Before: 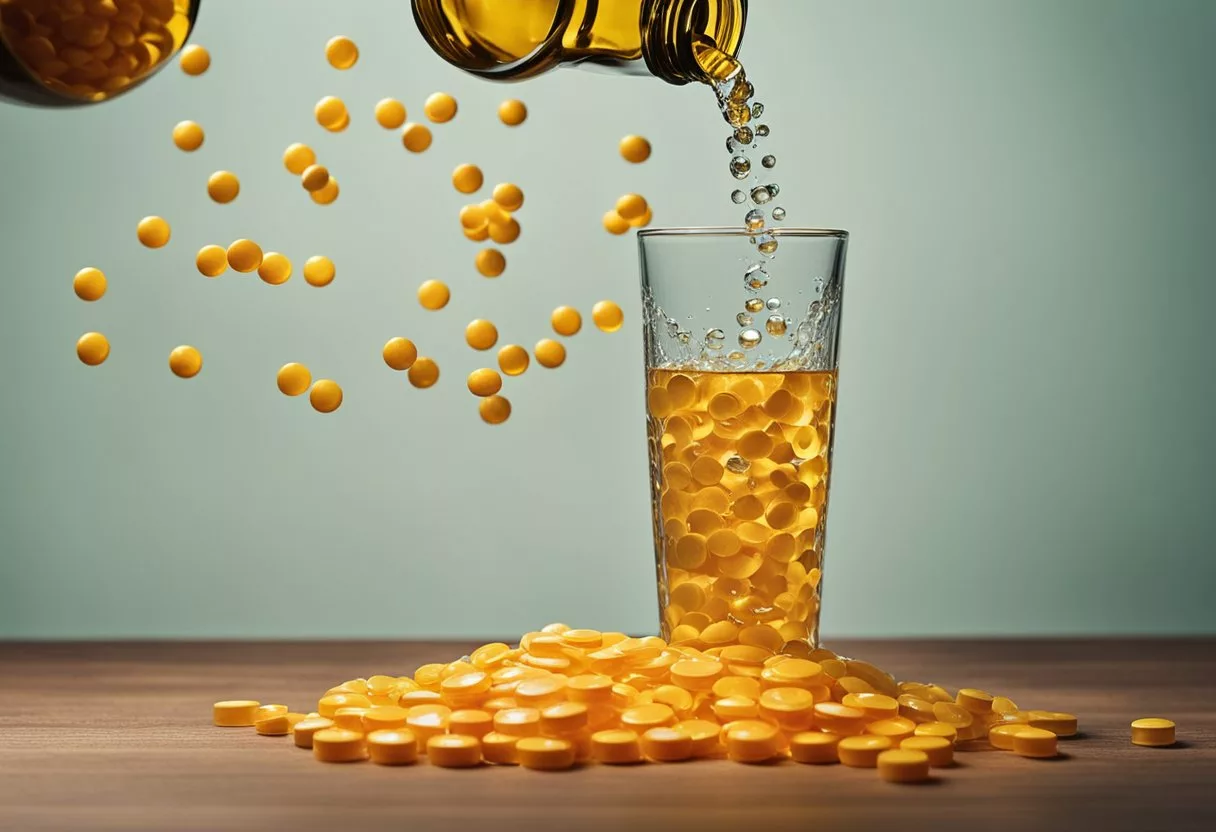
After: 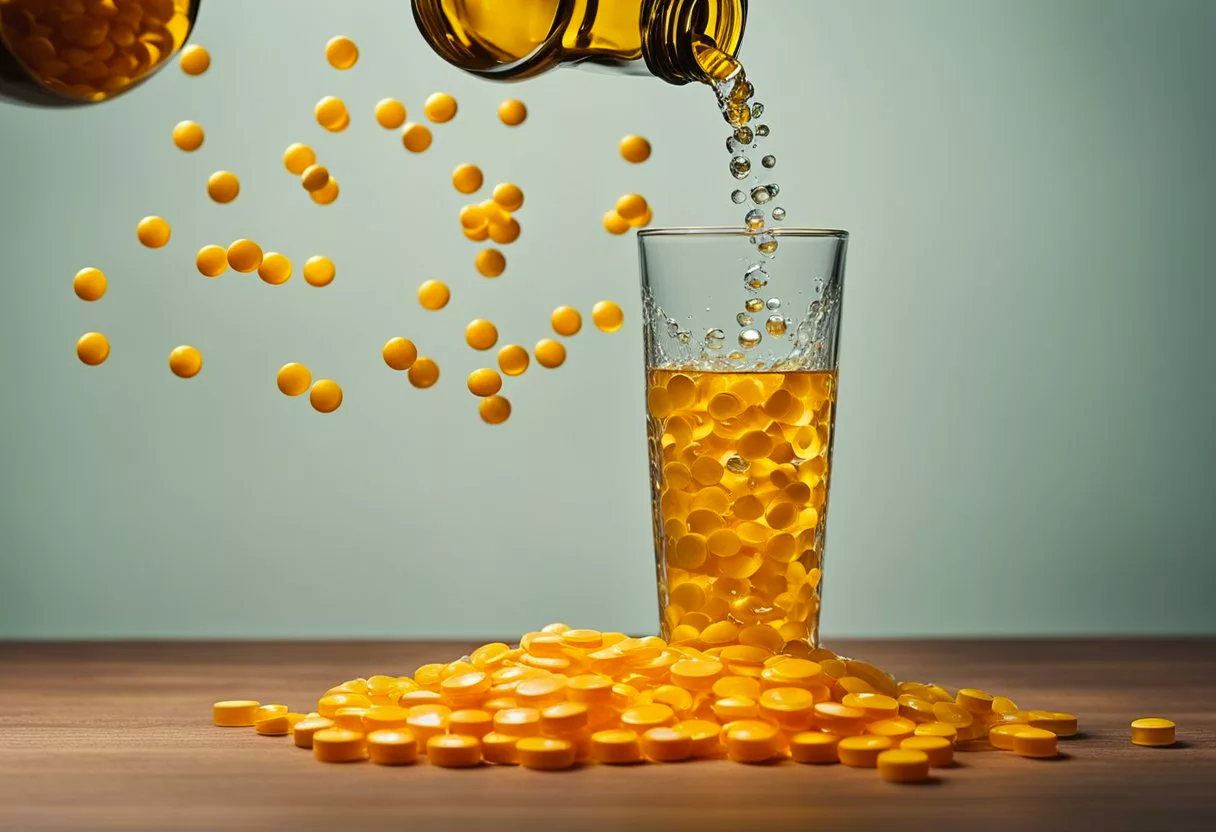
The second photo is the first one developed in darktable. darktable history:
tone equalizer: edges refinement/feathering 500, mask exposure compensation -1.57 EV, preserve details no
color zones: curves: ch1 [(0.25, 0.61) (0.75, 0.248)]
